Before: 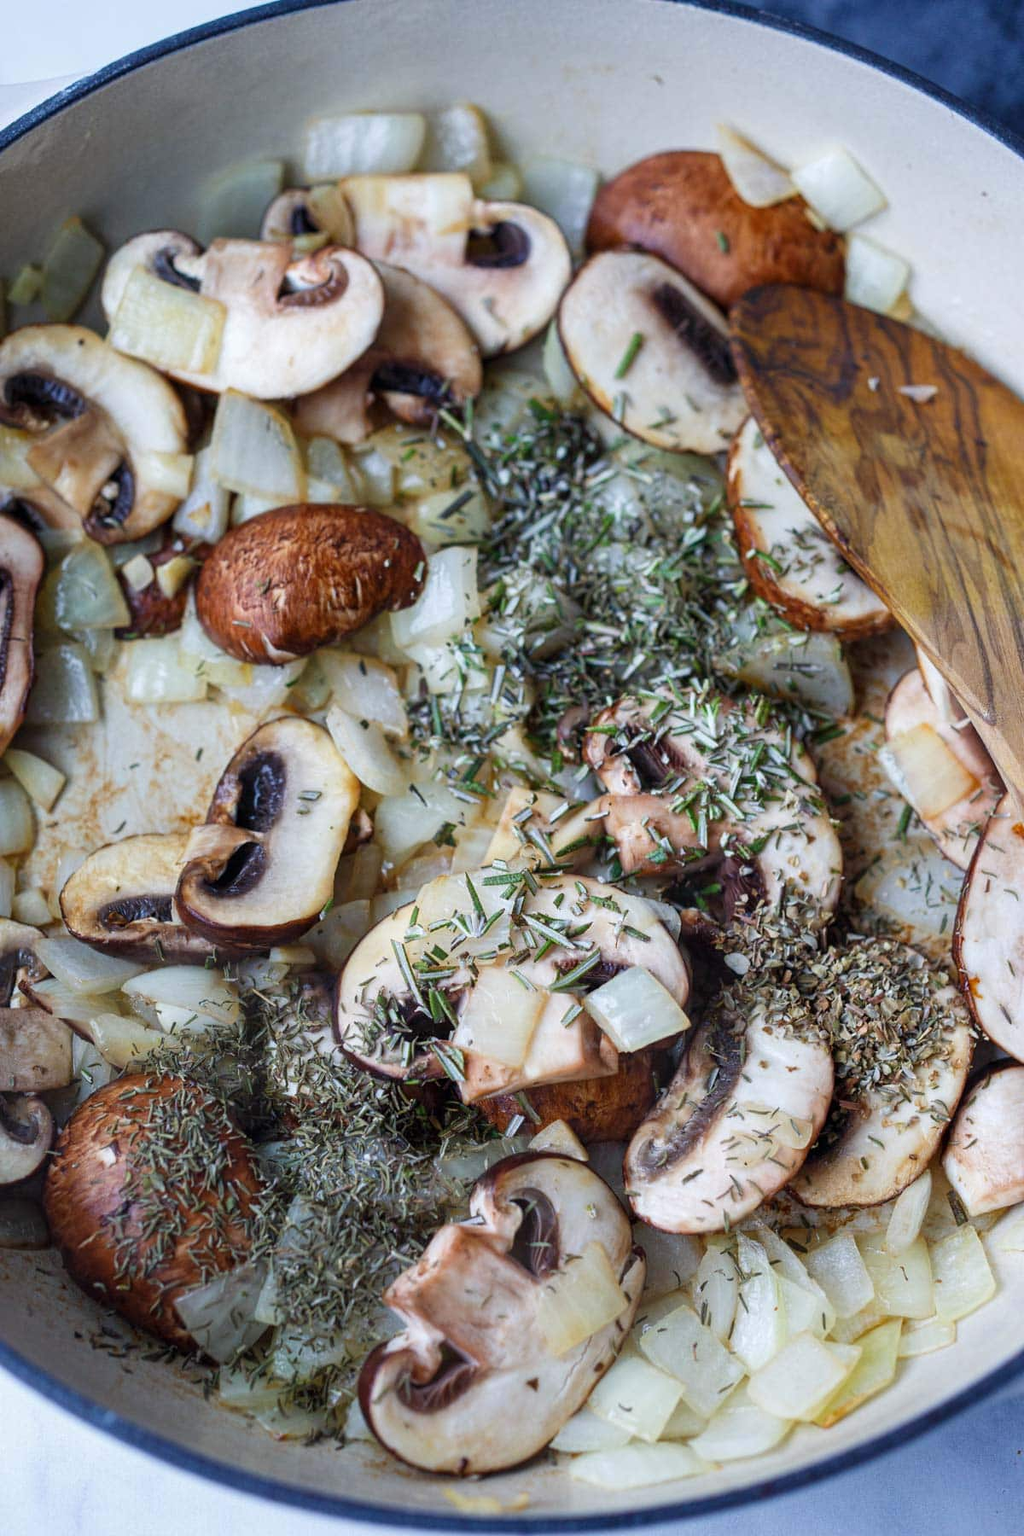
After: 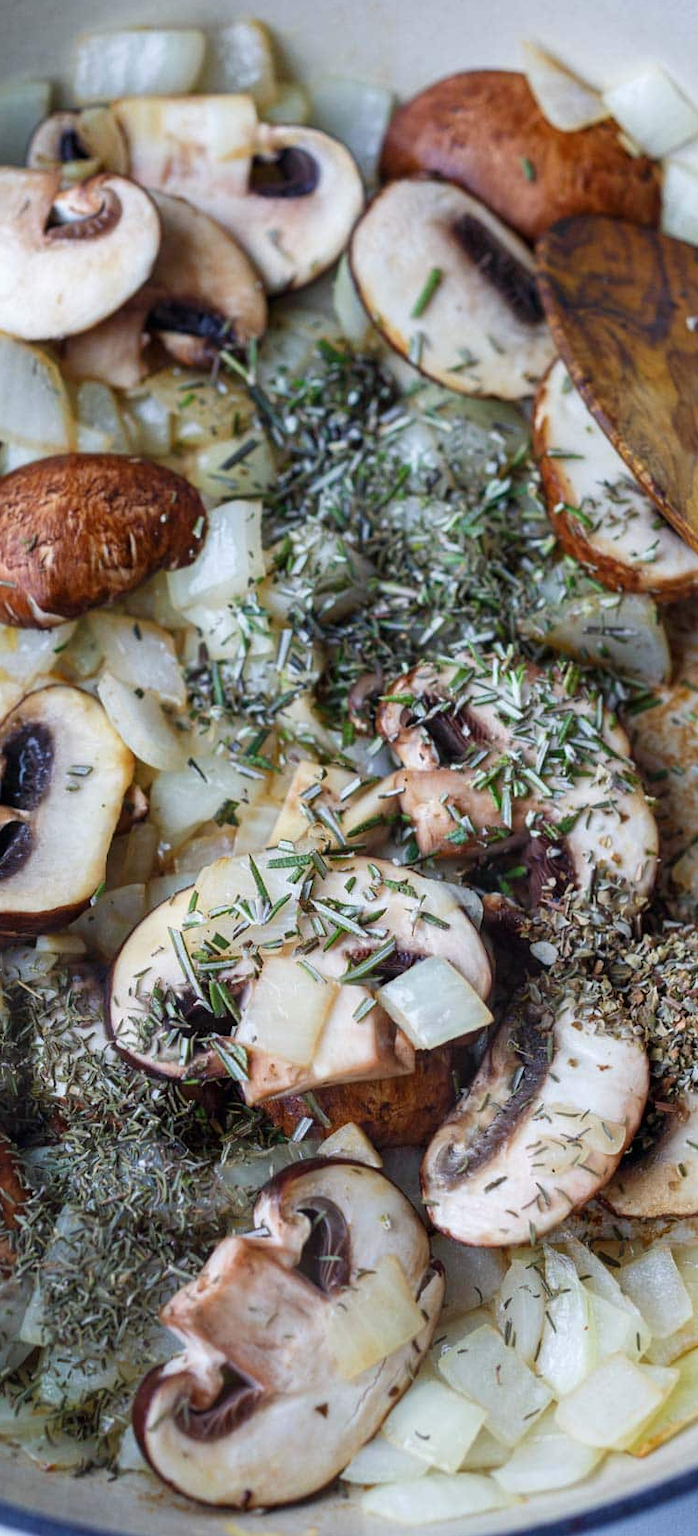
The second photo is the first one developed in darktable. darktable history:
crop and rotate: left 23.146%, top 5.636%, right 14.086%, bottom 2.278%
